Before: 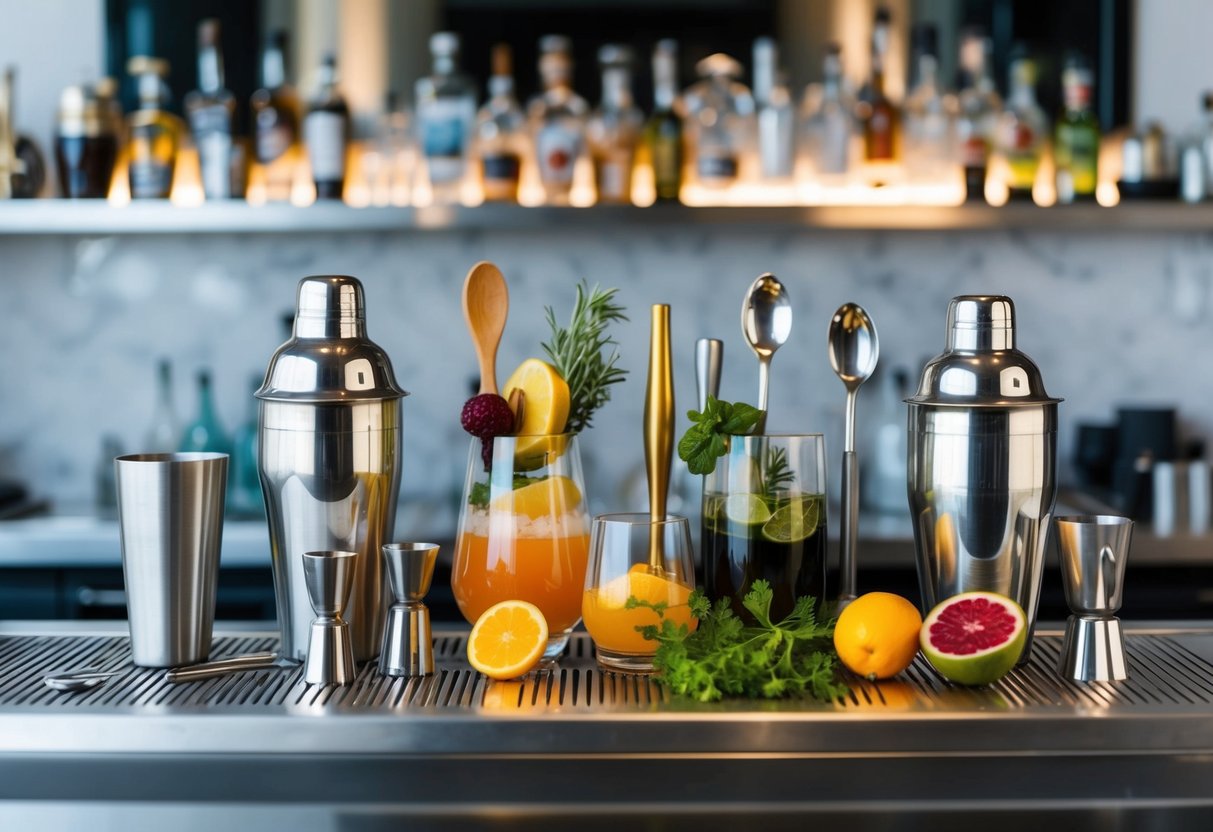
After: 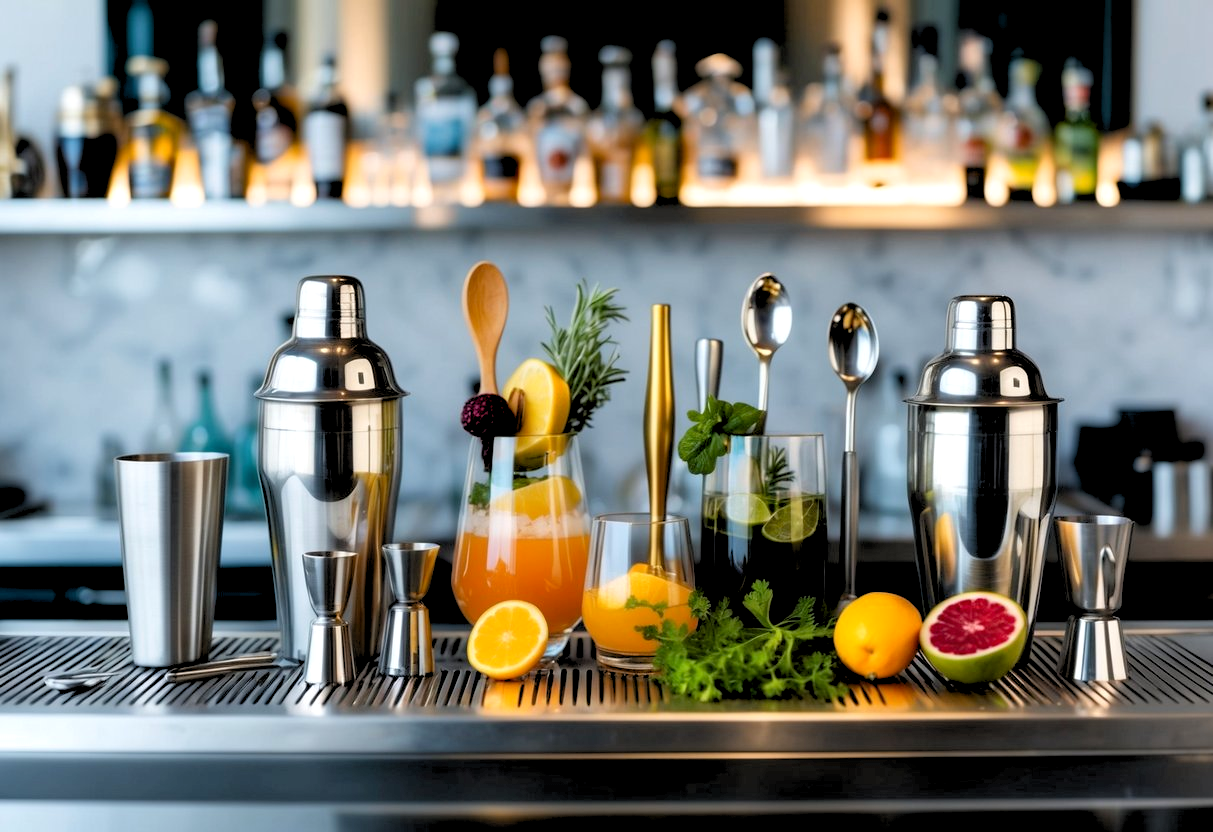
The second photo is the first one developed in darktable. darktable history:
exposure: black level correction 0.005, exposure 0.001 EV, compensate highlight preservation false
rgb levels: levels [[0.013, 0.434, 0.89], [0, 0.5, 1], [0, 0.5, 1]]
